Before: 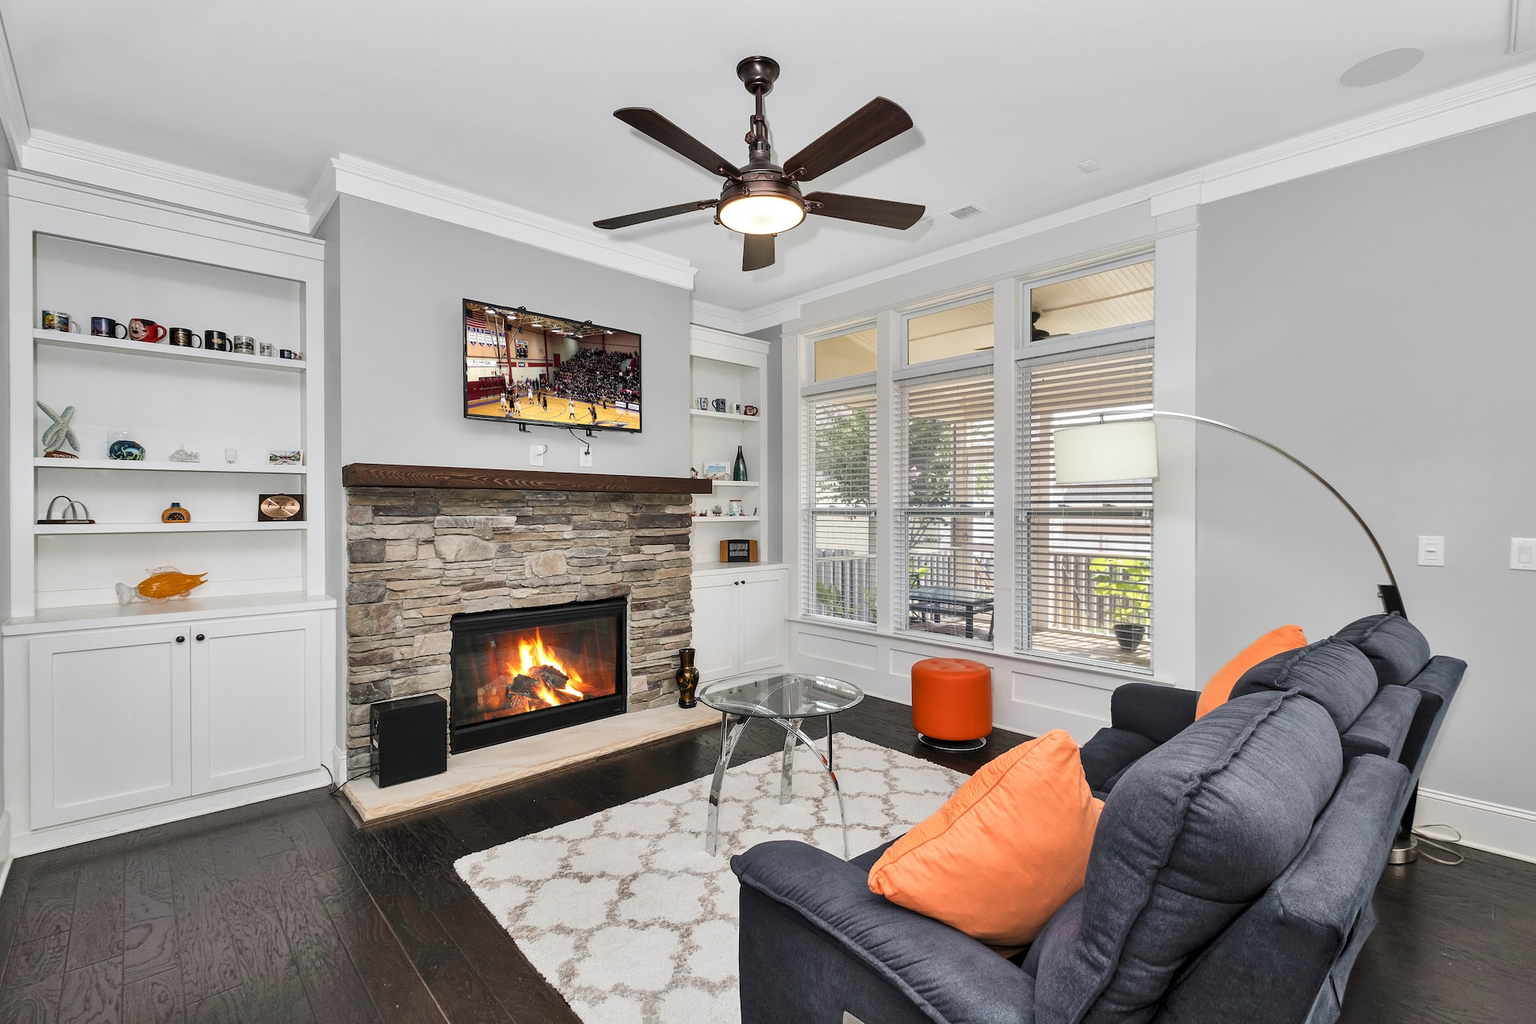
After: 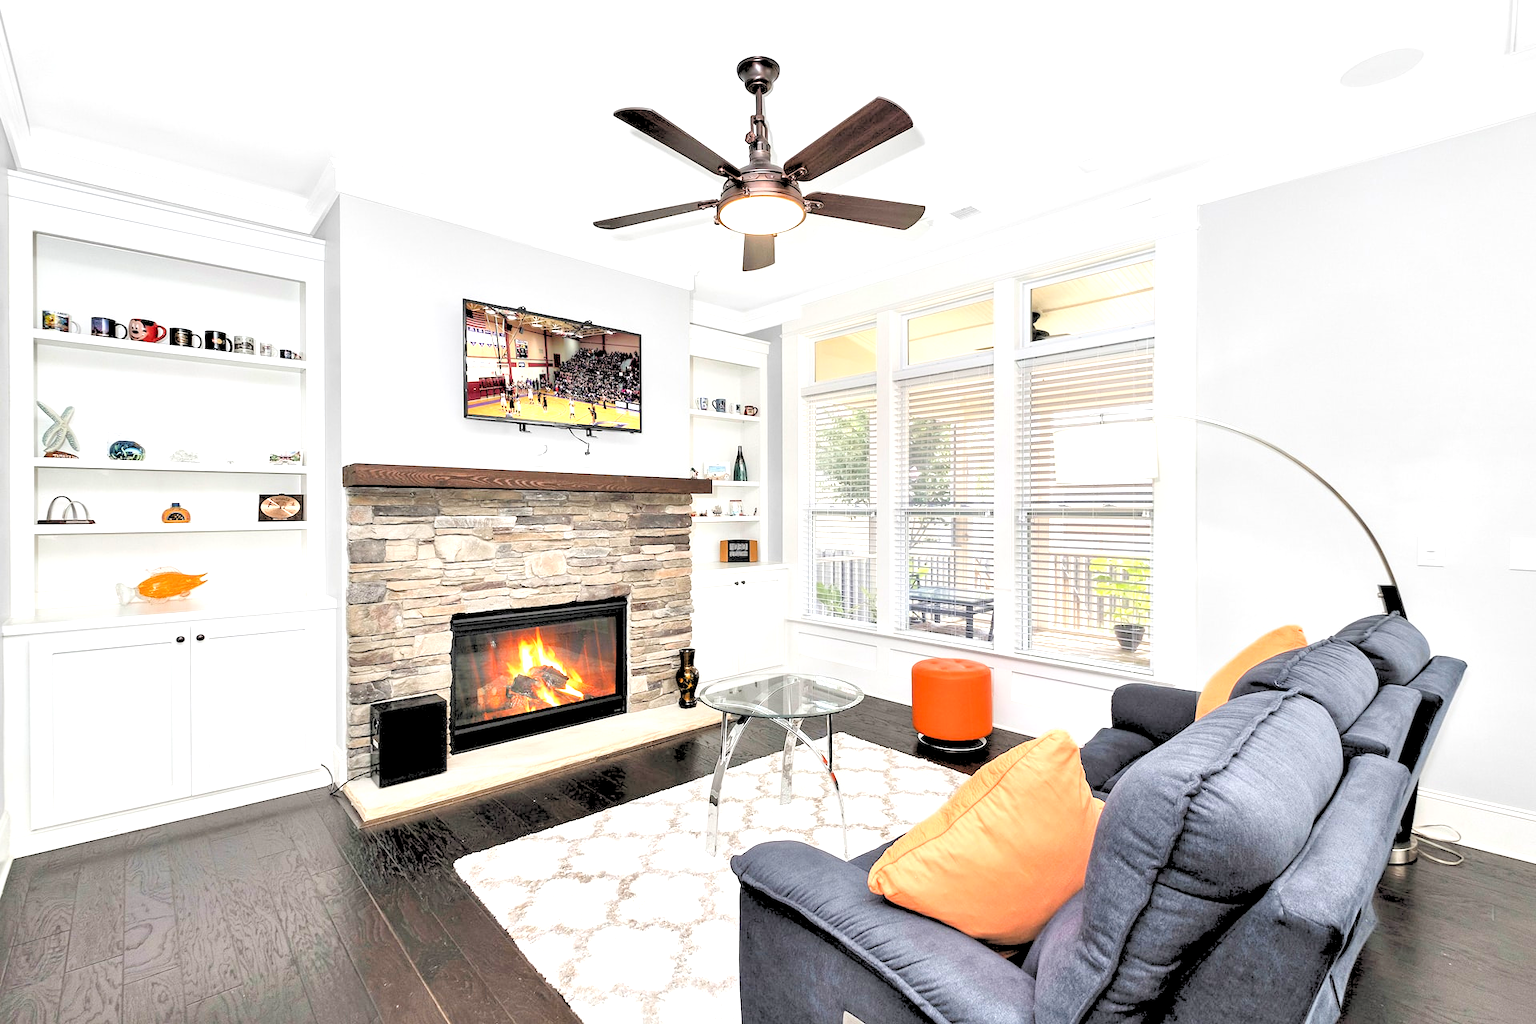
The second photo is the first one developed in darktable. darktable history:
exposure: black level correction 0, exposure 1.015 EV, compensate exposure bias true, compensate highlight preservation false
rgb levels: levels [[0.027, 0.429, 0.996], [0, 0.5, 1], [0, 0.5, 1]]
